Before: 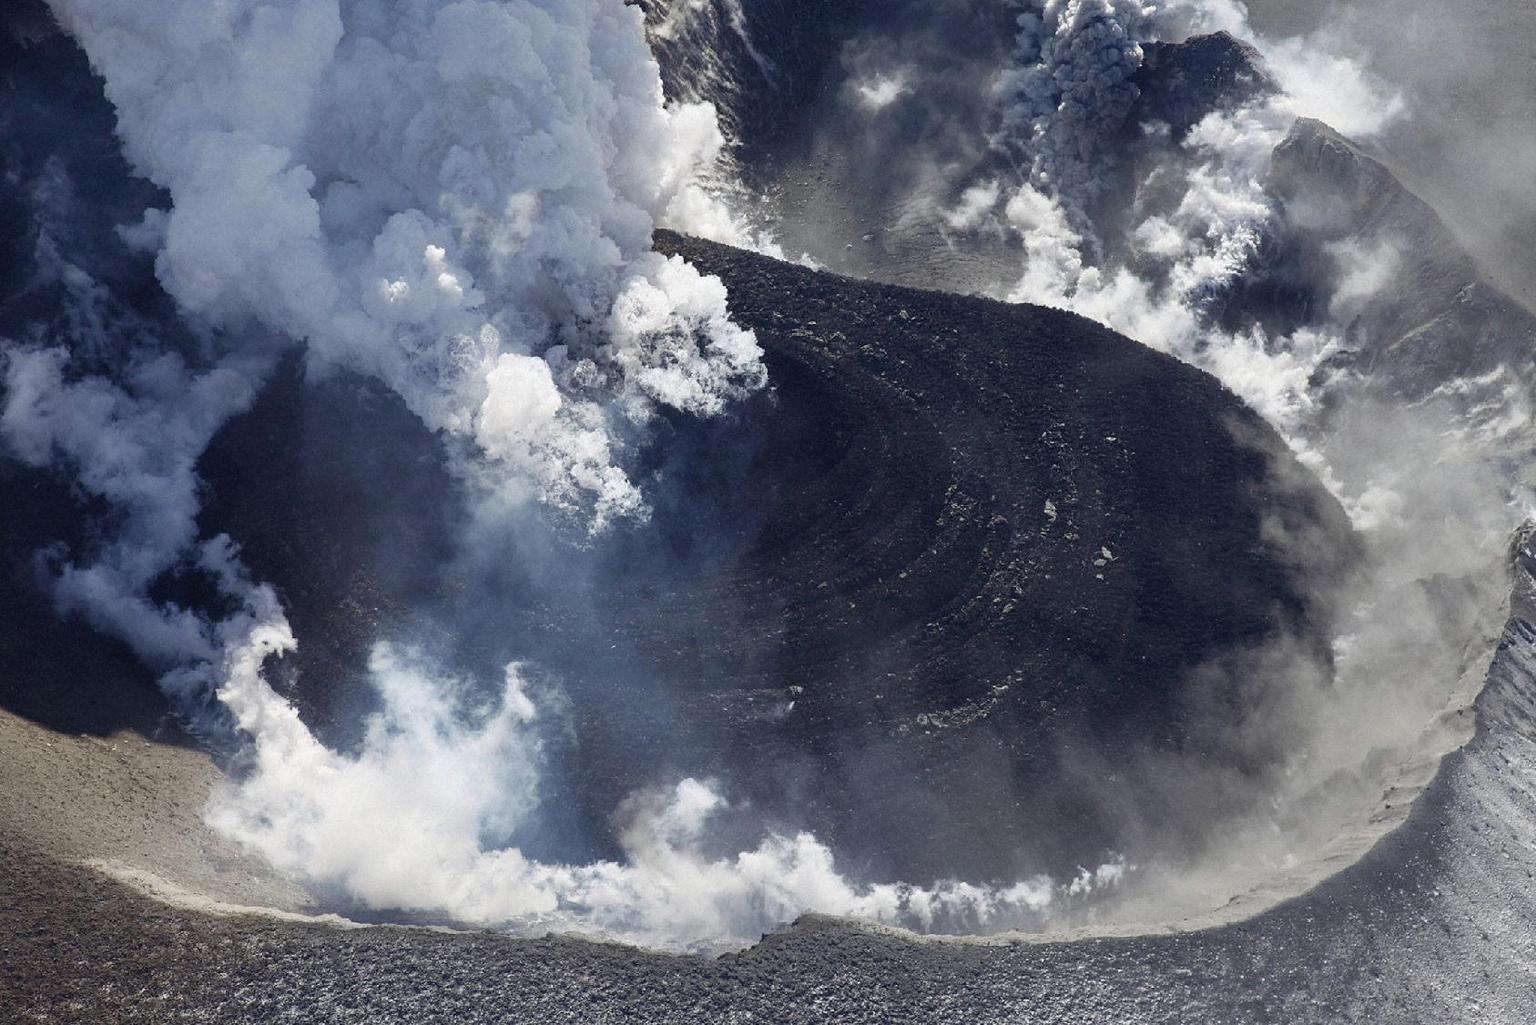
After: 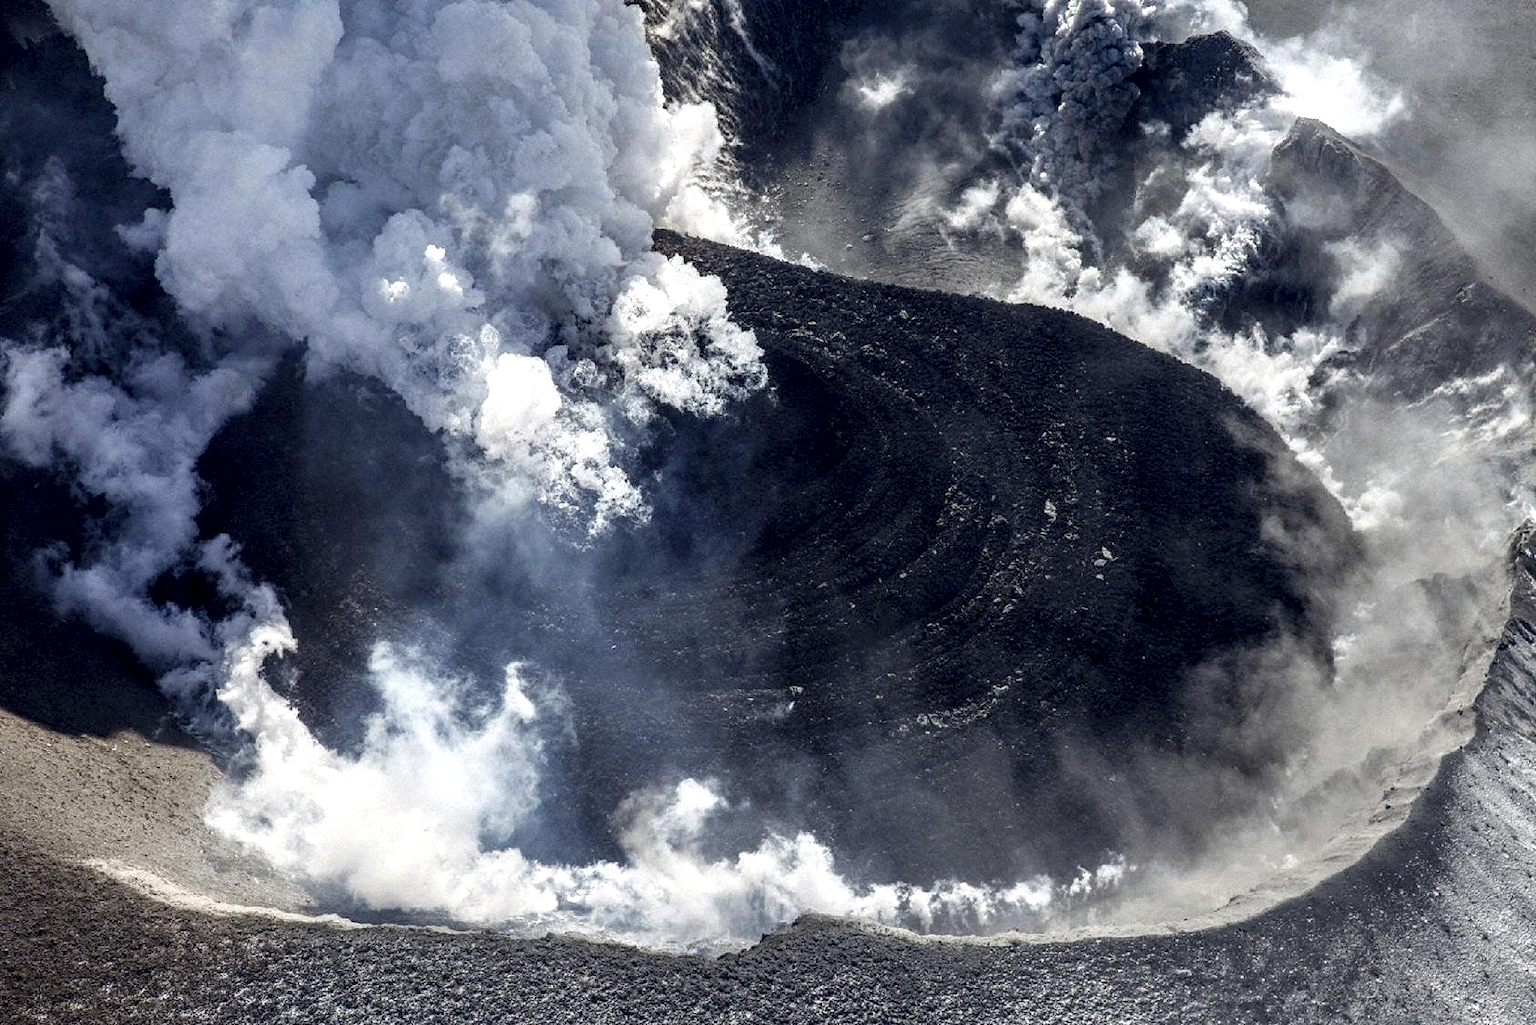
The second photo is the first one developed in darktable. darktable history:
local contrast: highlights 21%, shadows 71%, detail 170%
